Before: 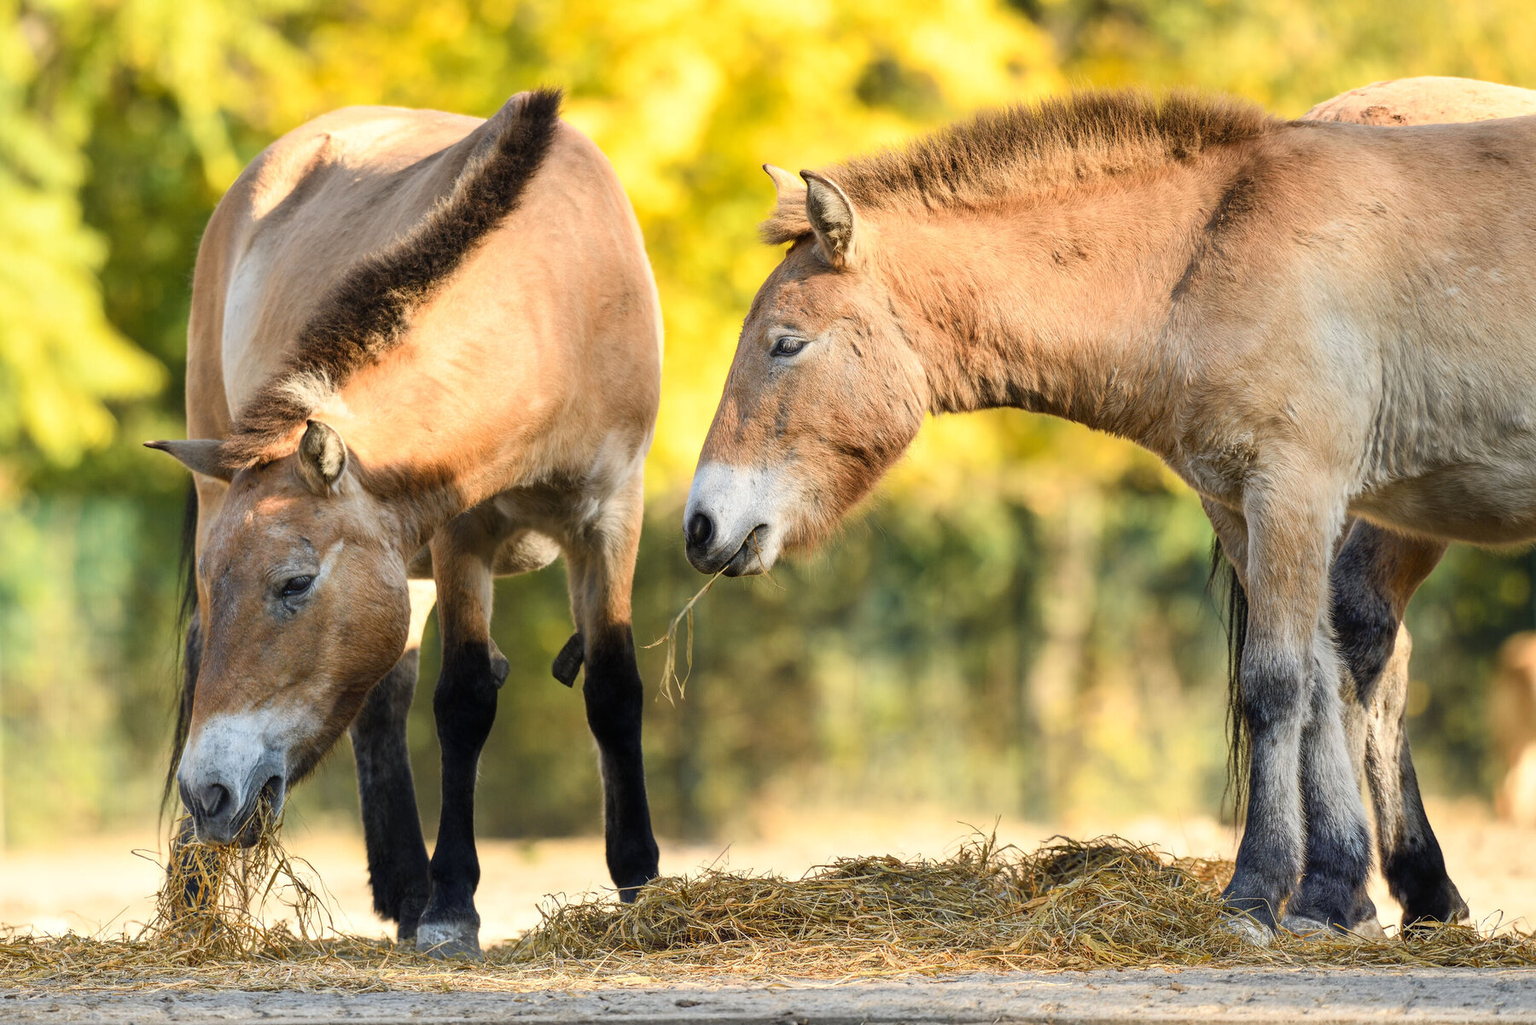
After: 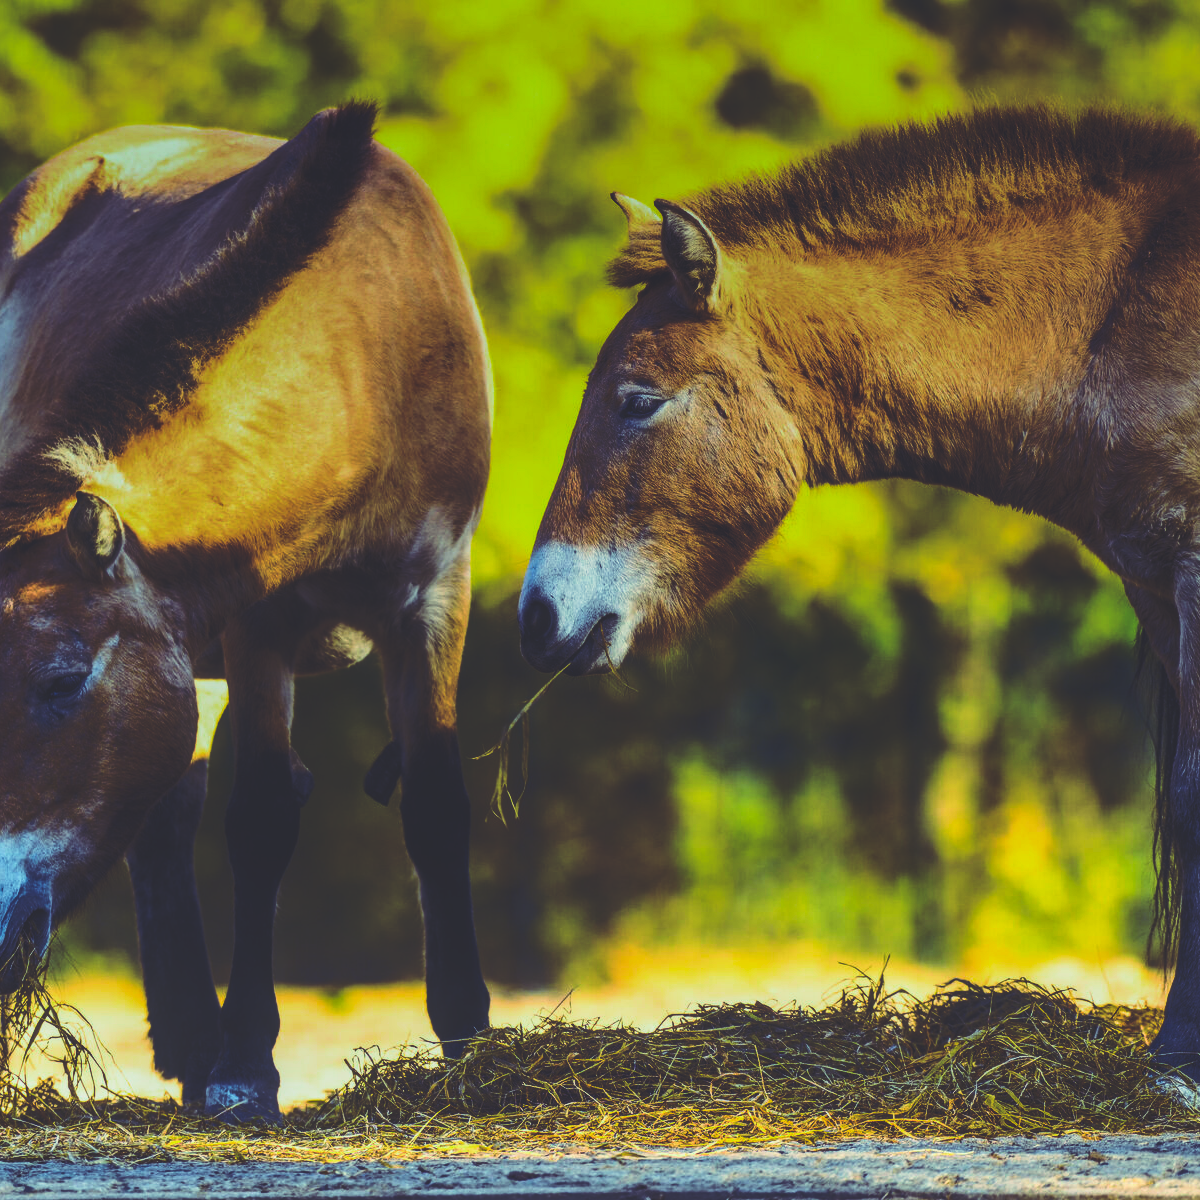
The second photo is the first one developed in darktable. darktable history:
local contrast: on, module defaults
graduated density: on, module defaults
rgb curve: curves: ch0 [(0, 0.186) (0.314, 0.284) (0.576, 0.466) (0.805, 0.691) (0.936, 0.886)]; ch1 [(0, 0.186) (0.314, 0.284) (0.581, 0.534) (0.771, 0.746) (0.936, 0.958)]; ch2 [(0, 0.216) (0.275, 0.39) (1, 1)], mode RGB, independent channels, compensate middle gray true, preserve colors none
crop and rotate: left 15.754%, right 17.579%
sigmoid: contrast 1.22, skew 0.65
color balance rgb: linear chroma grading › global chroma 40.15%, perceptual saturation grading › global saturation 60.58%, perceptual saturation grading › highlights 20.44%, perceptual saturation grading › shadows -50.36%, perceptual brilliance grading › highlights 2.19%, perceptual brilliance grading › mid-tones -50.36%, perceptual brilliance grading › shadows -50.36%
